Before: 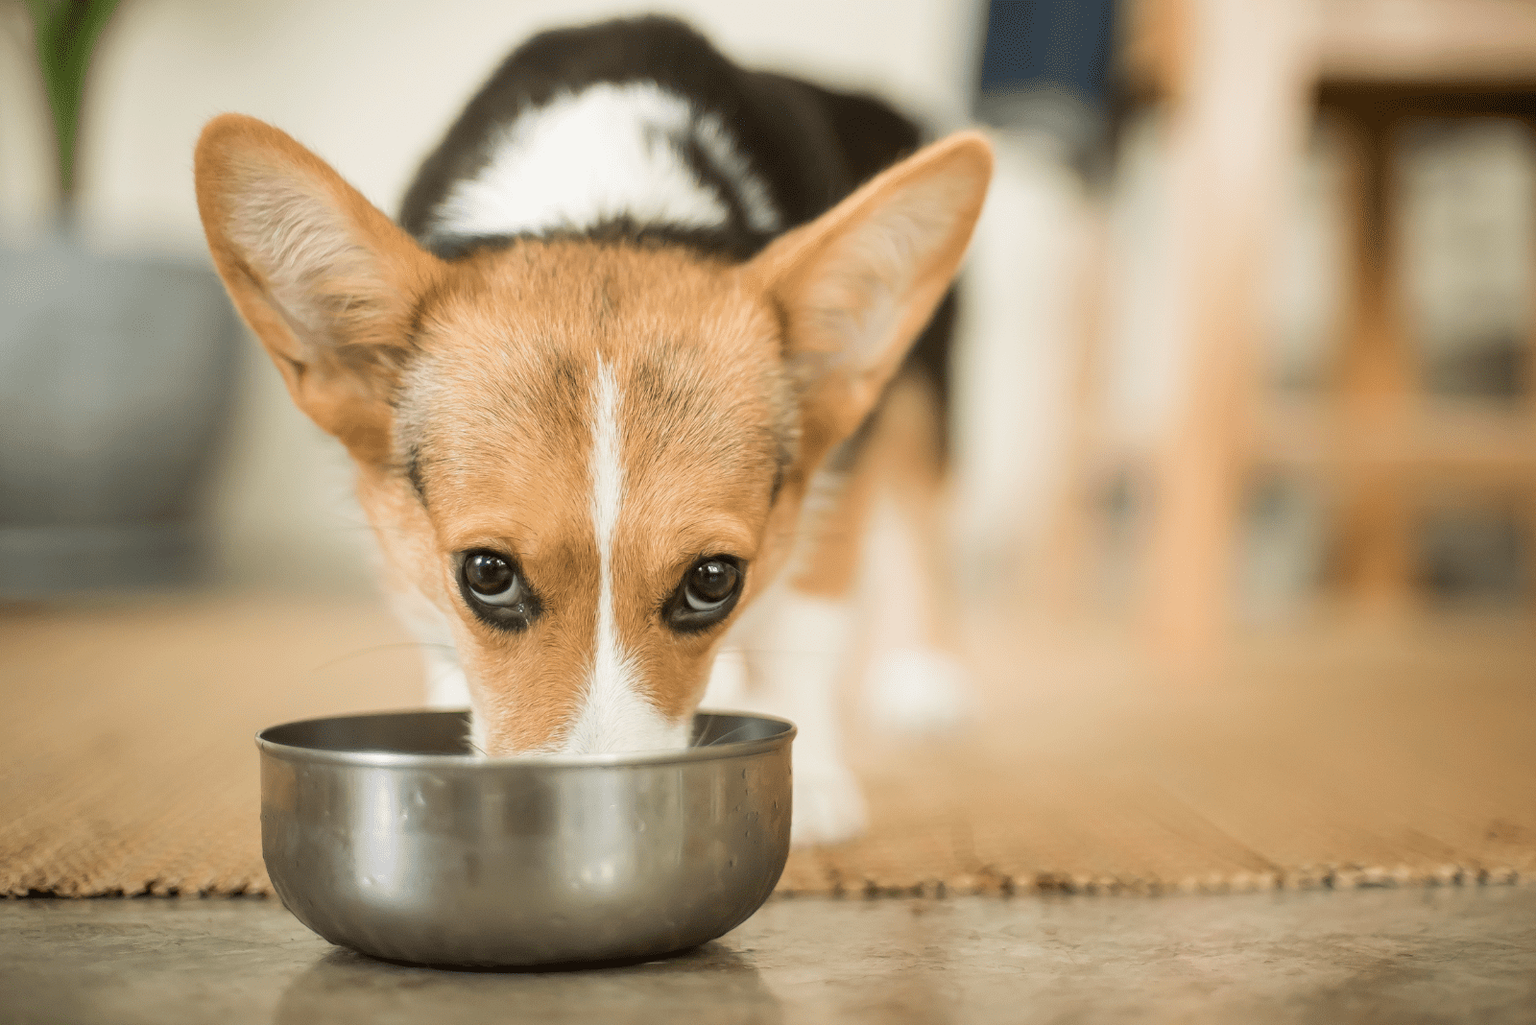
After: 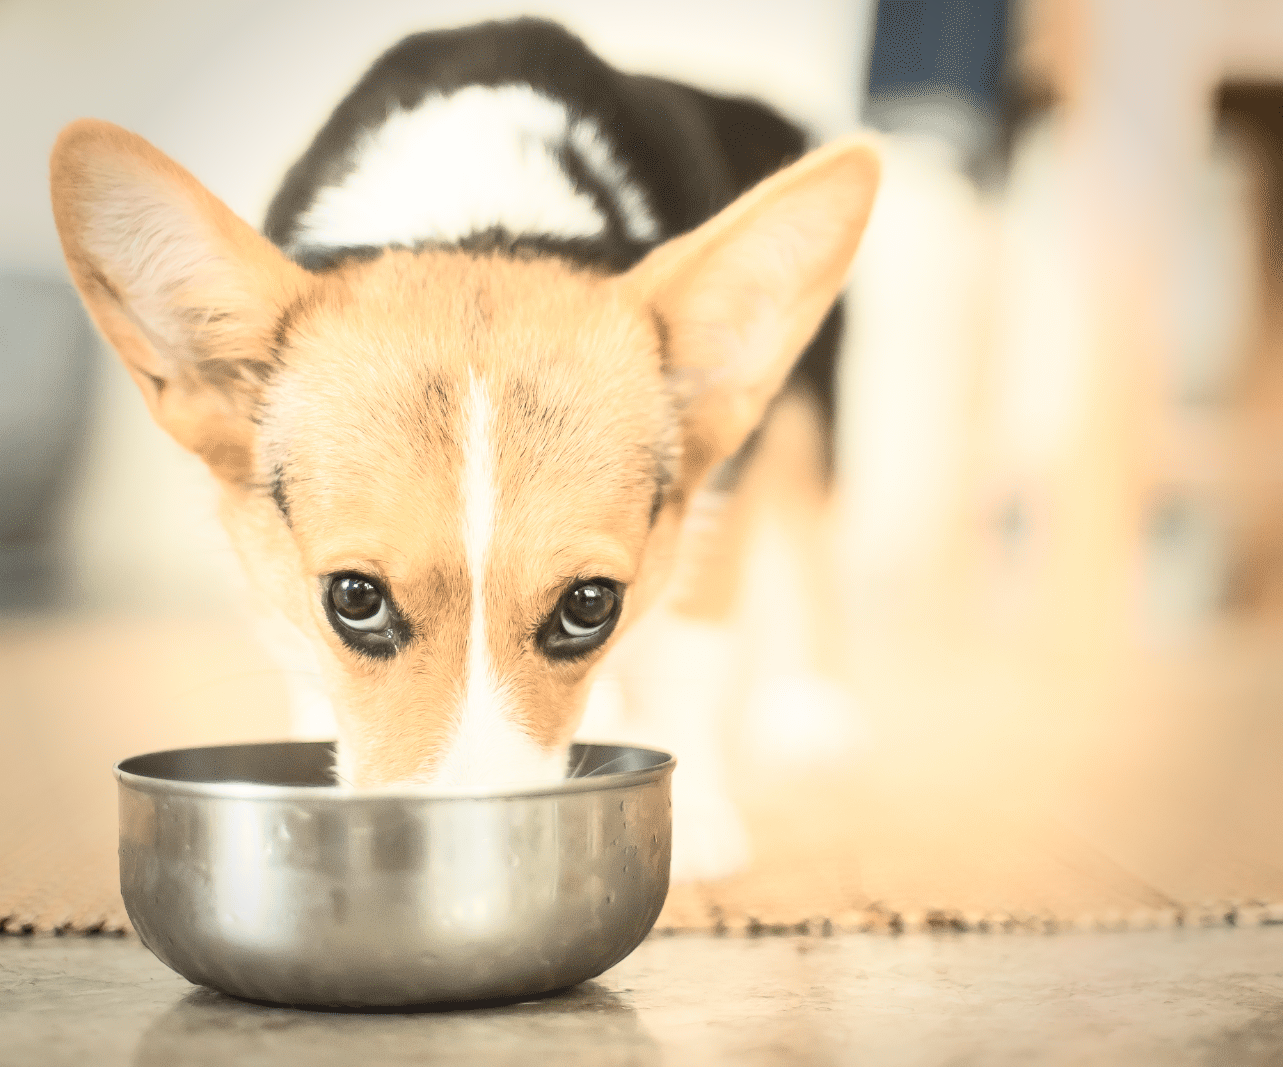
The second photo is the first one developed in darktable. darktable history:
crop and rotate: left 9.606%, right 10.166%
contrast brightness saturation: contrast 0.387, brightness 0.54
vignetting: fall-off start 76.4%, fall-off radius 26.14%, brightness -0.298, saturation -0.055, width/height ratio 0.972
